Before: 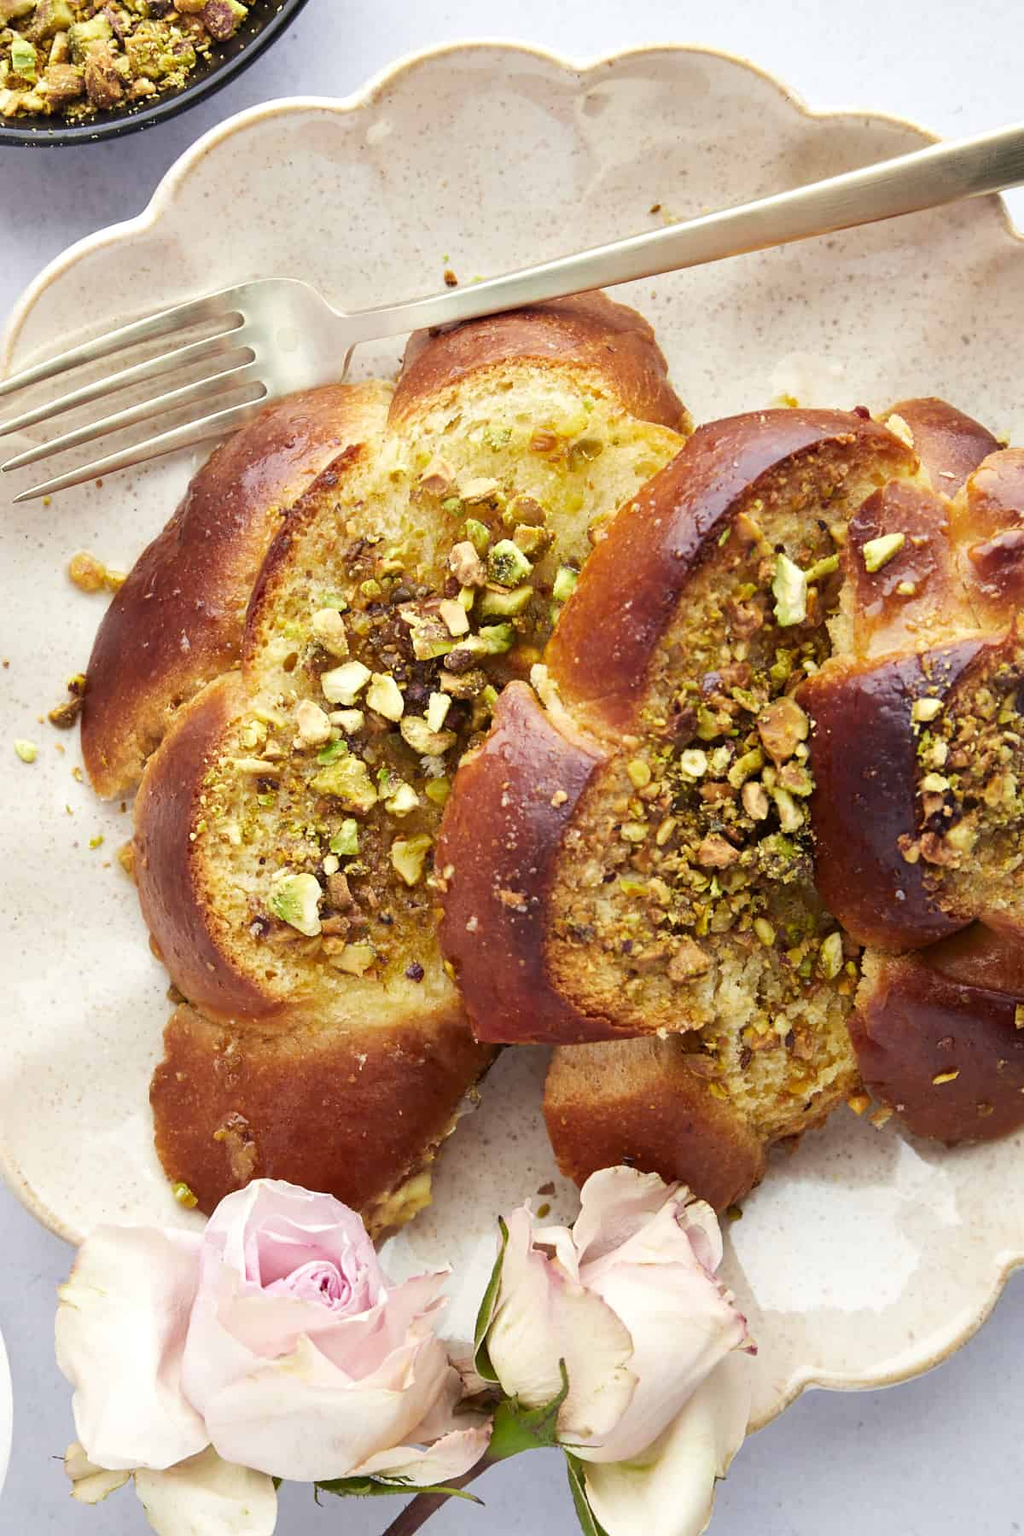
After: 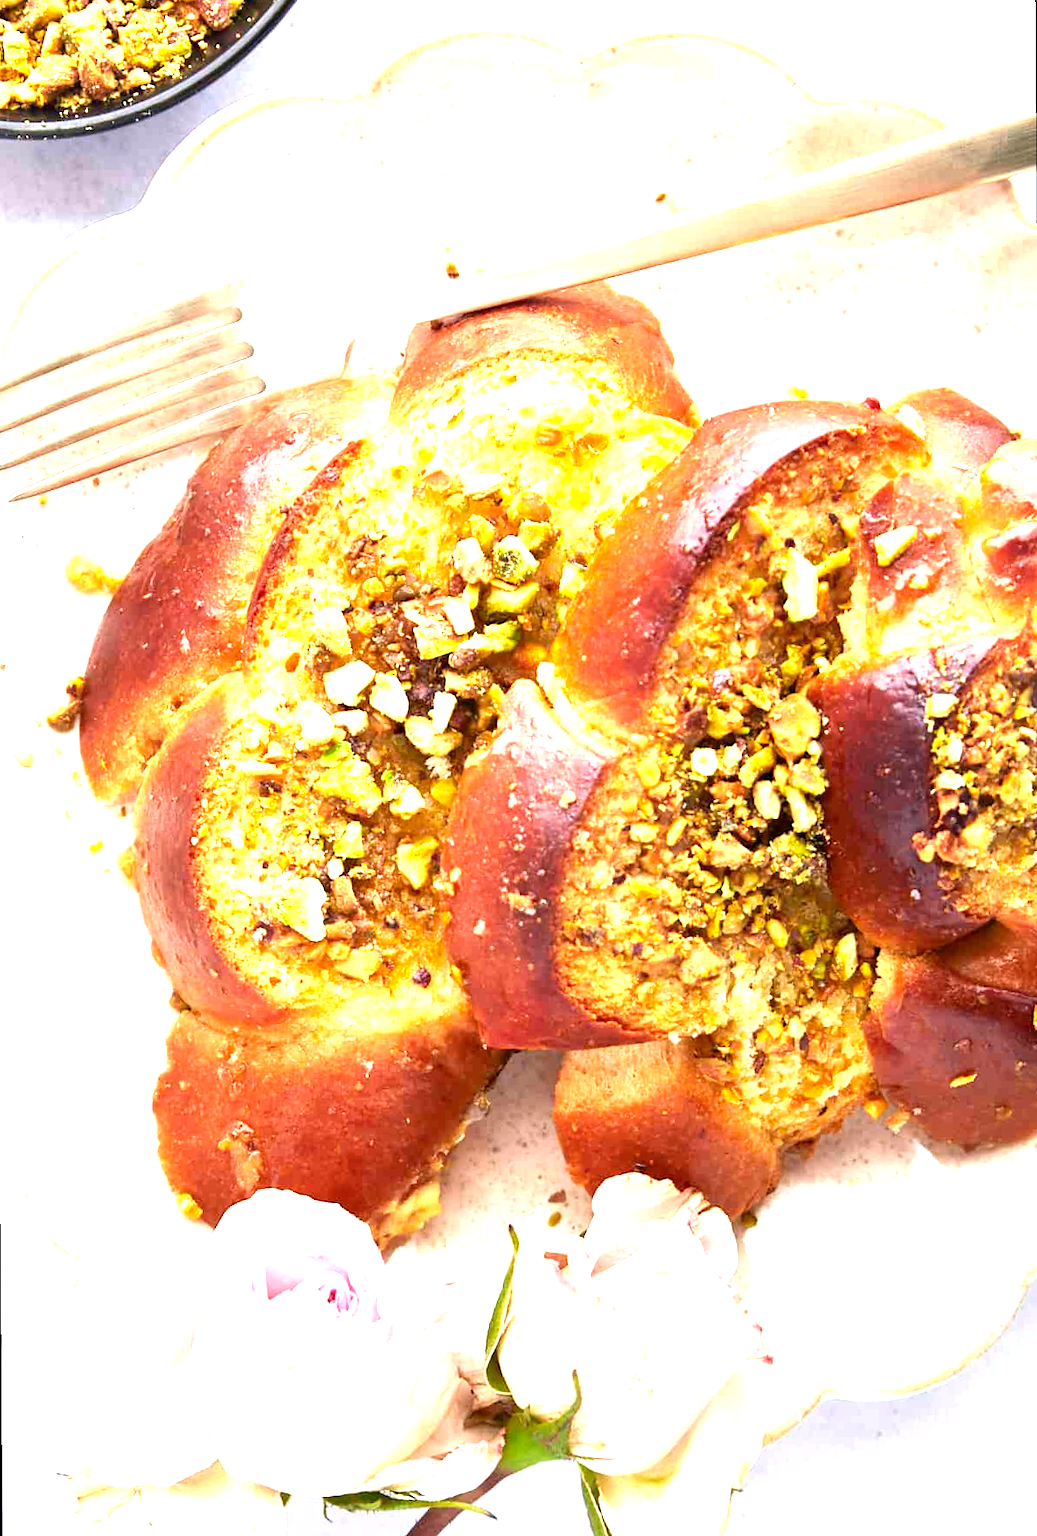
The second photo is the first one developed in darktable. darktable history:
exposure: black level correction 0, exposure 1.45 EV, compensate exposure bias true, compensate highlight preservation false
rotate and perspective: rotation -0.45°, automatic cropping original format, crop left 0.008, crop right 0.992, crop top 0.012, crop bottom 0.988
